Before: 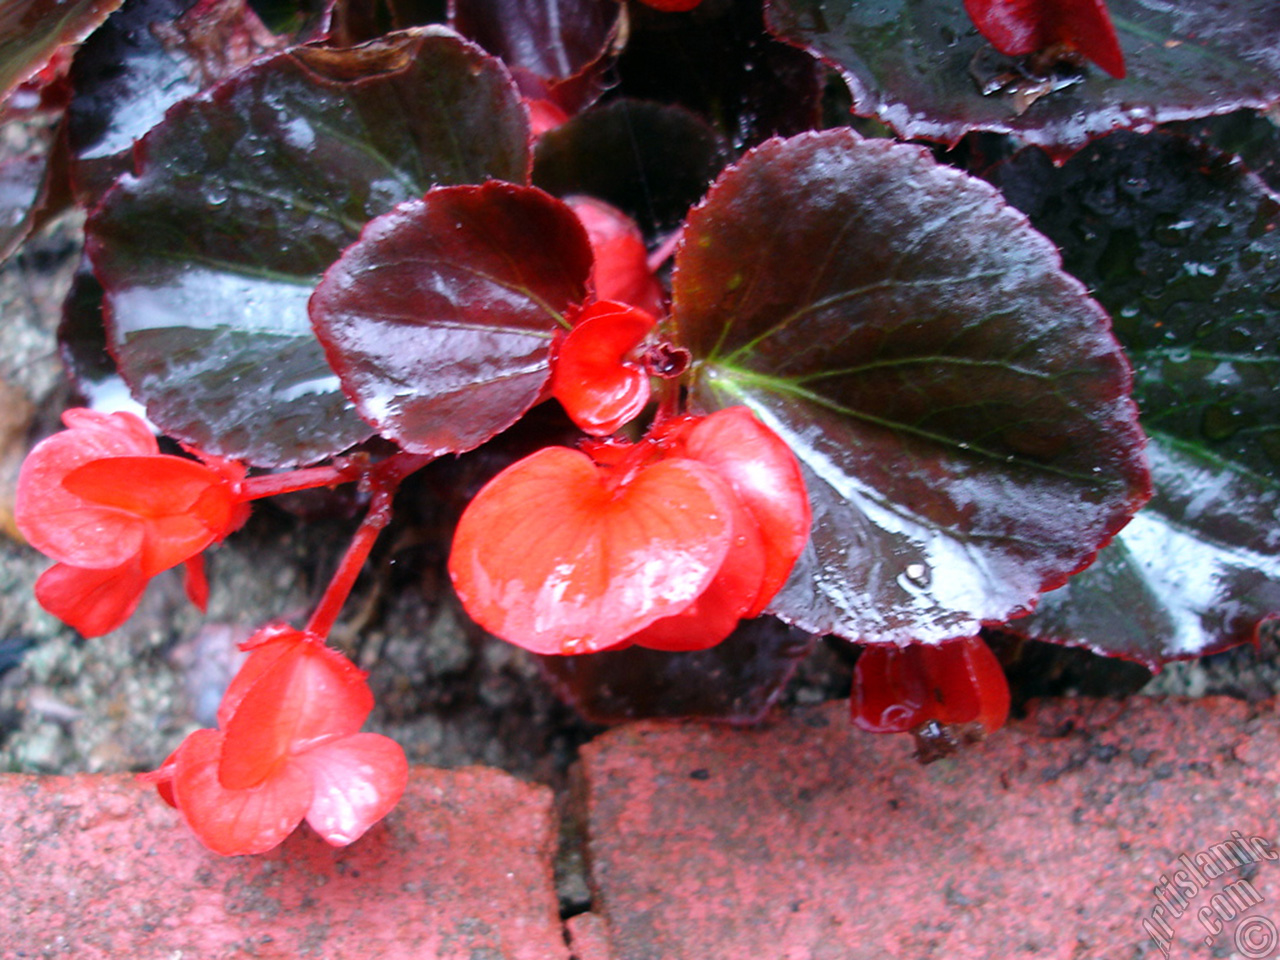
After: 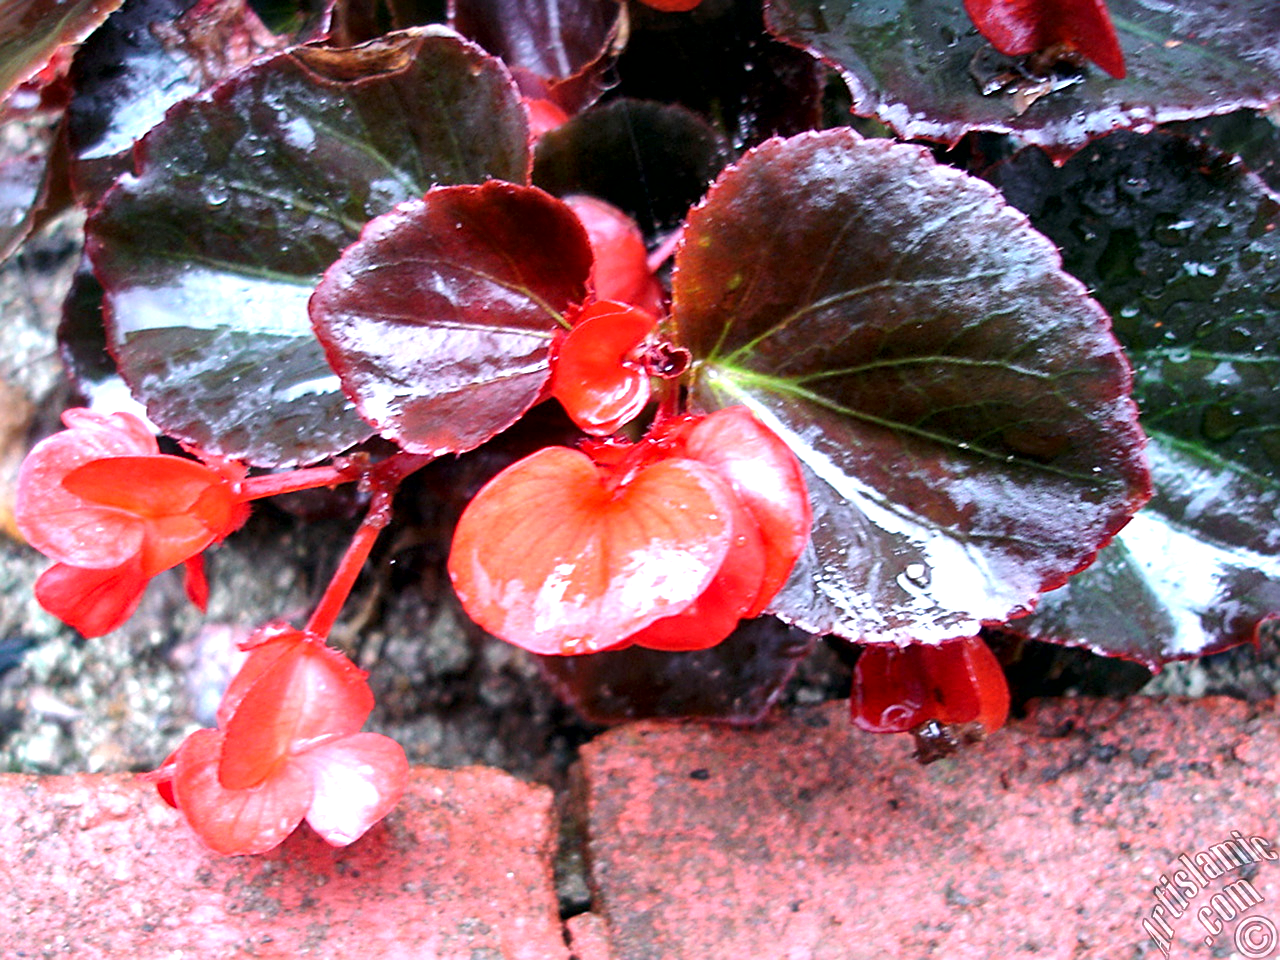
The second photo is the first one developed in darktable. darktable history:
sharpen: on, module defaults
exposure: exposure 0.693 EV, compensate highlight preservation false
local contrast: mode bilateral grid, contrast 25, coarseness 61, detail 152%, midtone range 0.2
